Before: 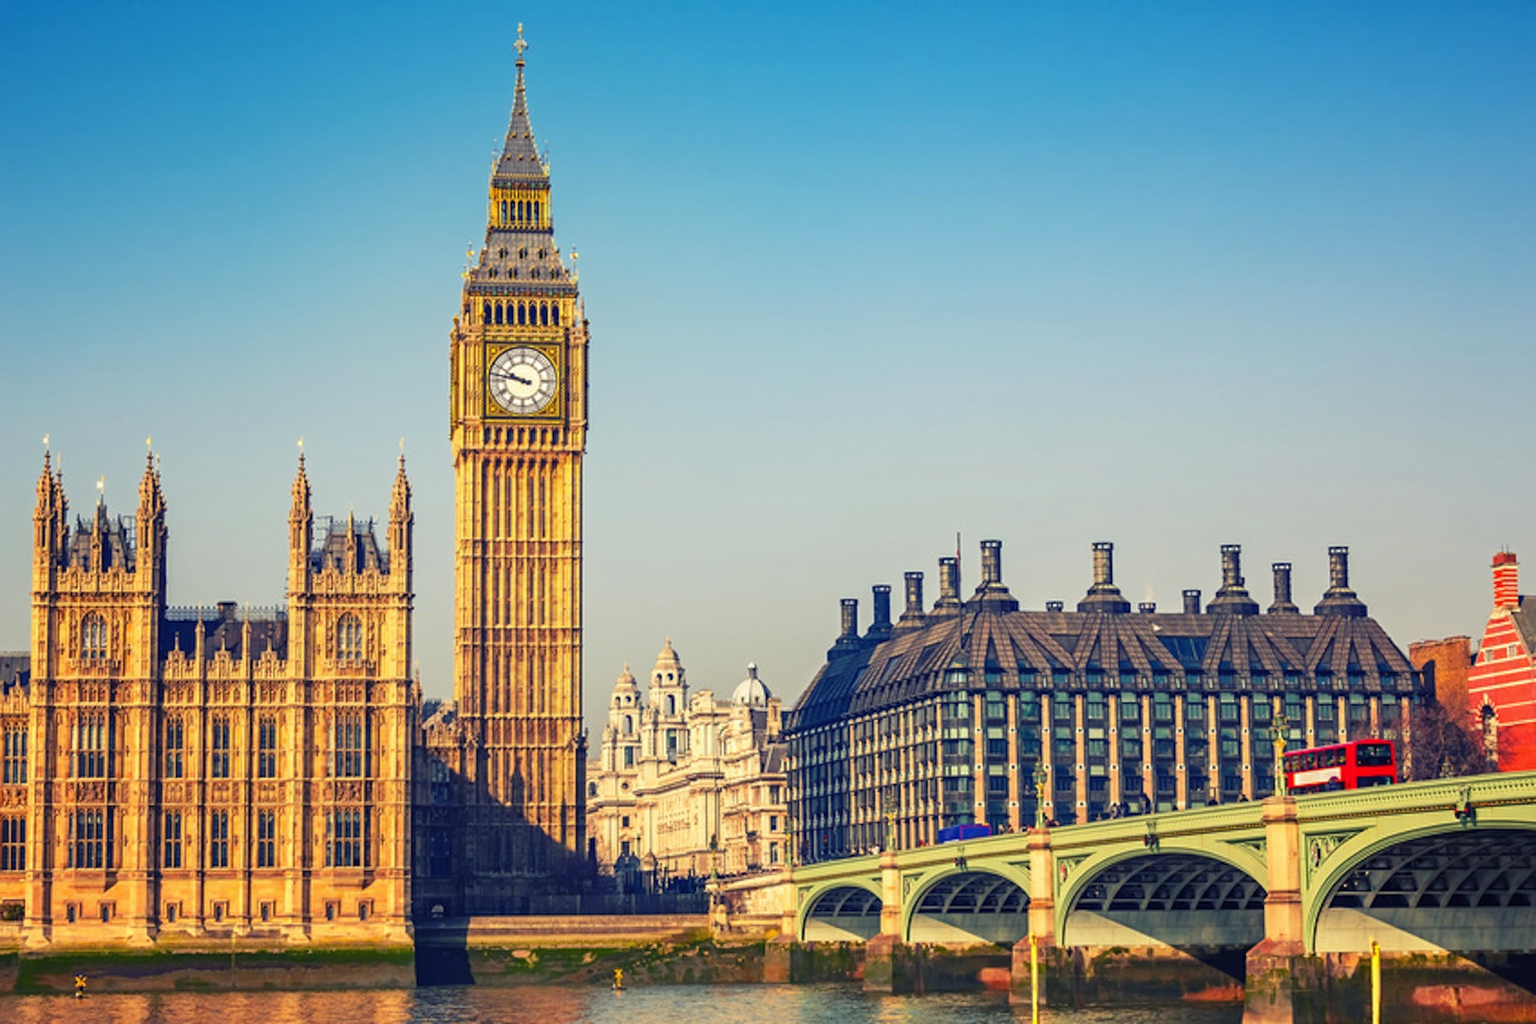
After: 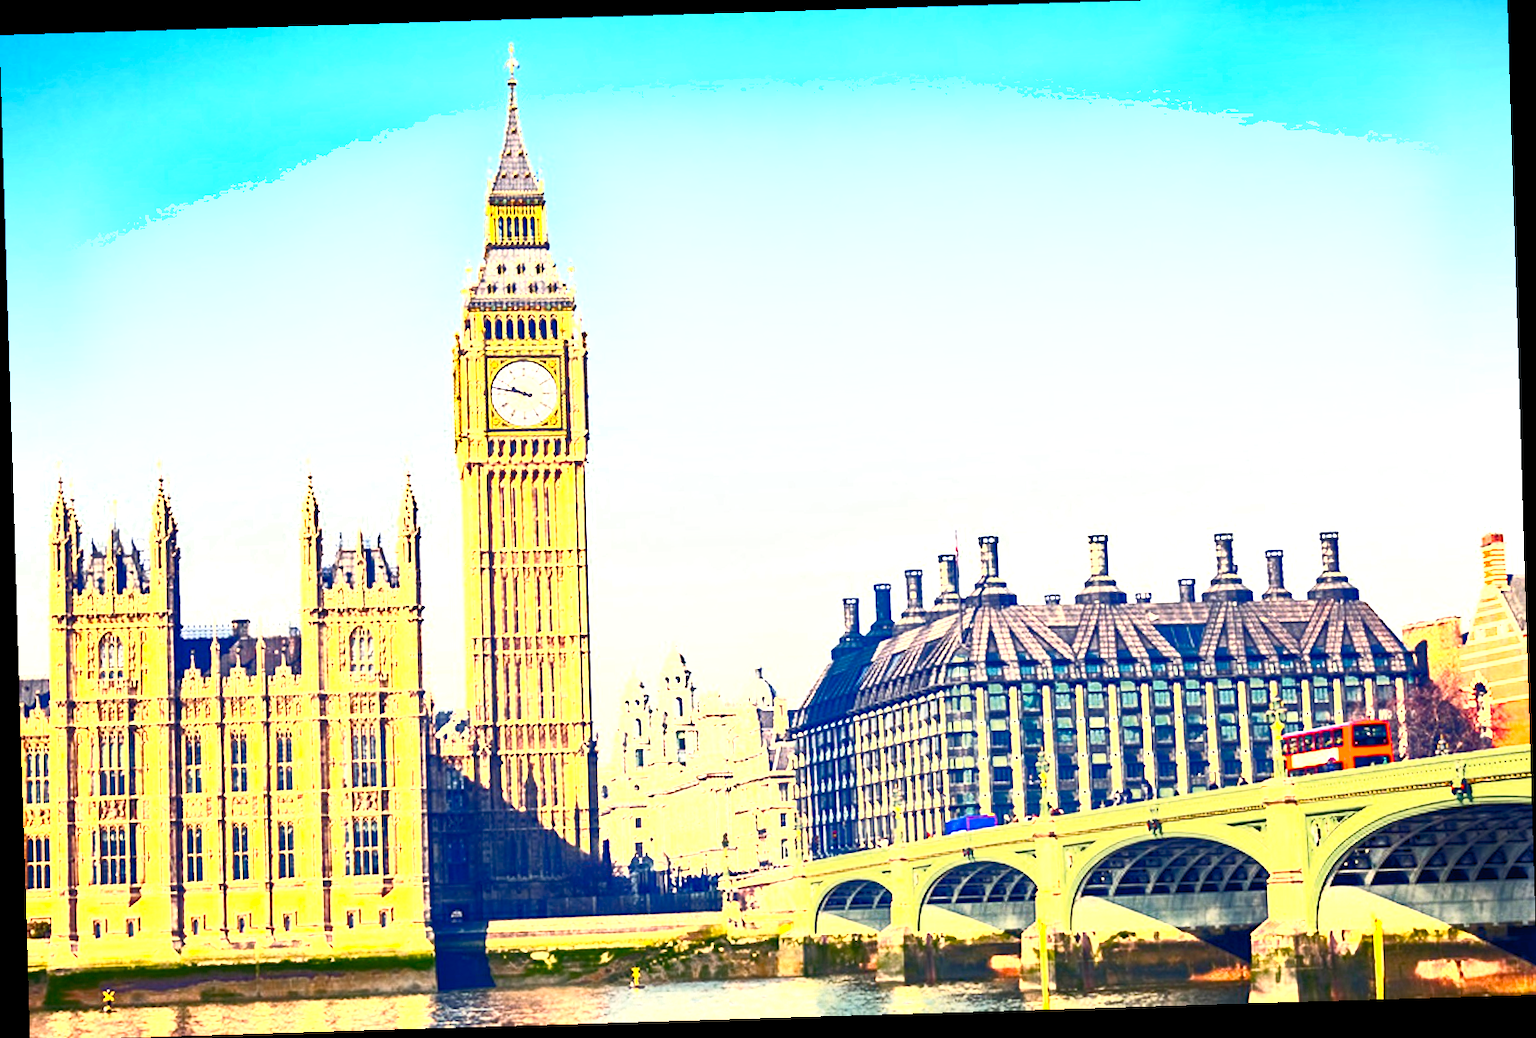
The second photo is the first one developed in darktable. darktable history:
crop: top 1.049%, right 0.001%
contrast brightness saturation: contrast 0.83, brightness 0.59, saturation 0.59
graduated density: density 0.38 EV, hardness 21%, rotation -6.11°, saturation 32%
shadows and highlights: radius 44.78, white point adjustment 6.64, compress 79.65%, highlights color adjustment 78.42%, soften with gaussian
exposure: black level correction 0.005, exposure 0.001 EV, compensate highlight preservation false
color zones: curves: ch0 [(0, 0.558) (0.143, 0.548) (0.286, 0.447) (0.429, 0.259) (0.571, 0.5) (0.714, 0.5) (0.857, 0.593) (1, 0.558)]; ch1 [(0, 0.543) (0.01, 0.544) (0.12, 0.492) (0.248, 0.458) (0.5, 0.534) (0.748, 0.5) (0.99, 0.469) (1, 0.543)]; ch2 [(0, 0.507) (0.143, 0.522) (0.286, 0.505) (0.429, 0.5) (0.571, 0.5) (0.714, 0.5) (0.857, 0.5) (1, 0.507)]
rotate and perspective: rotation -1.75°, automatic cropping off
